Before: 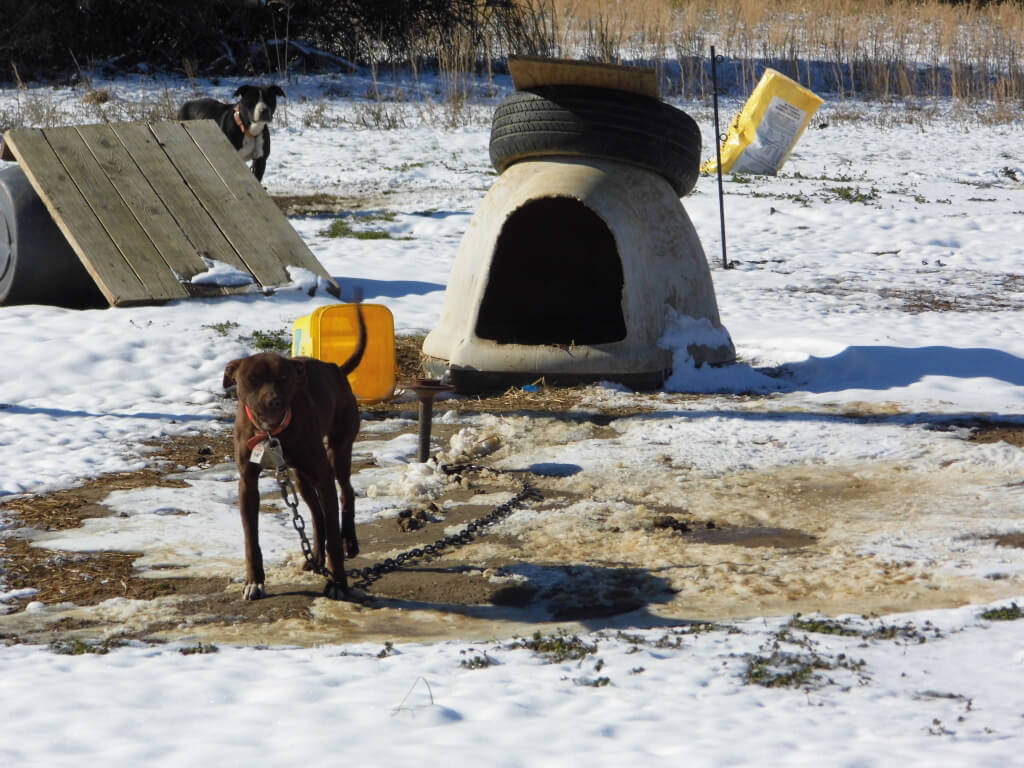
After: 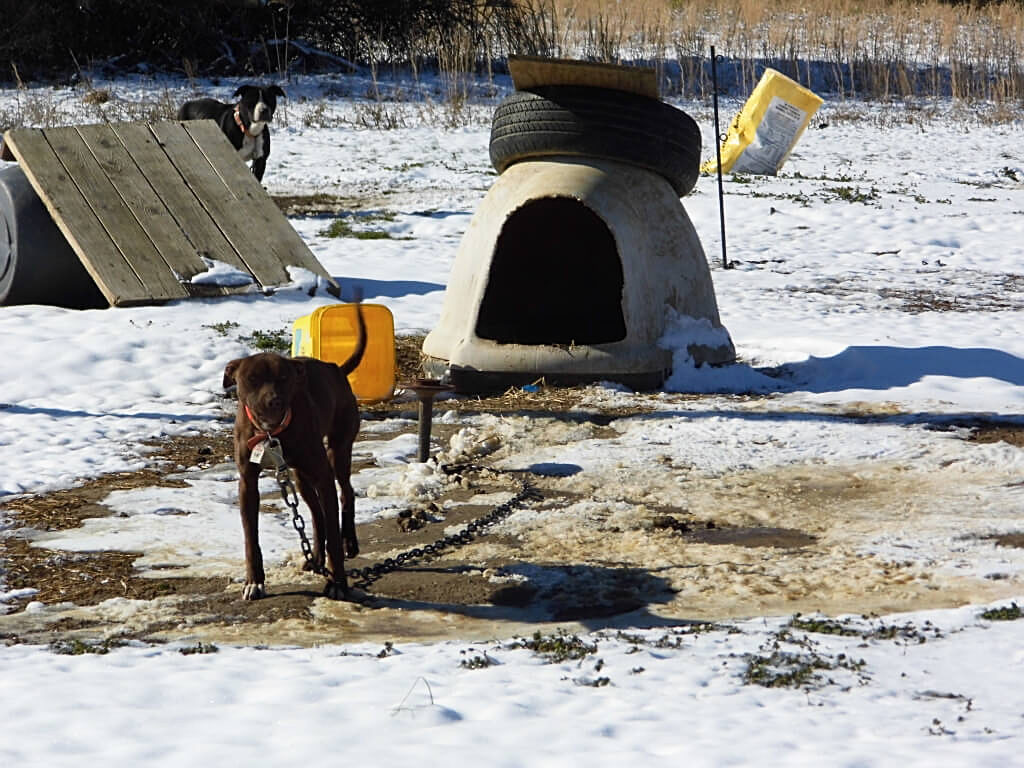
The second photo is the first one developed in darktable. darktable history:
contrast brightness saturation: contrast 0.136
sharpen: on, module defaults
